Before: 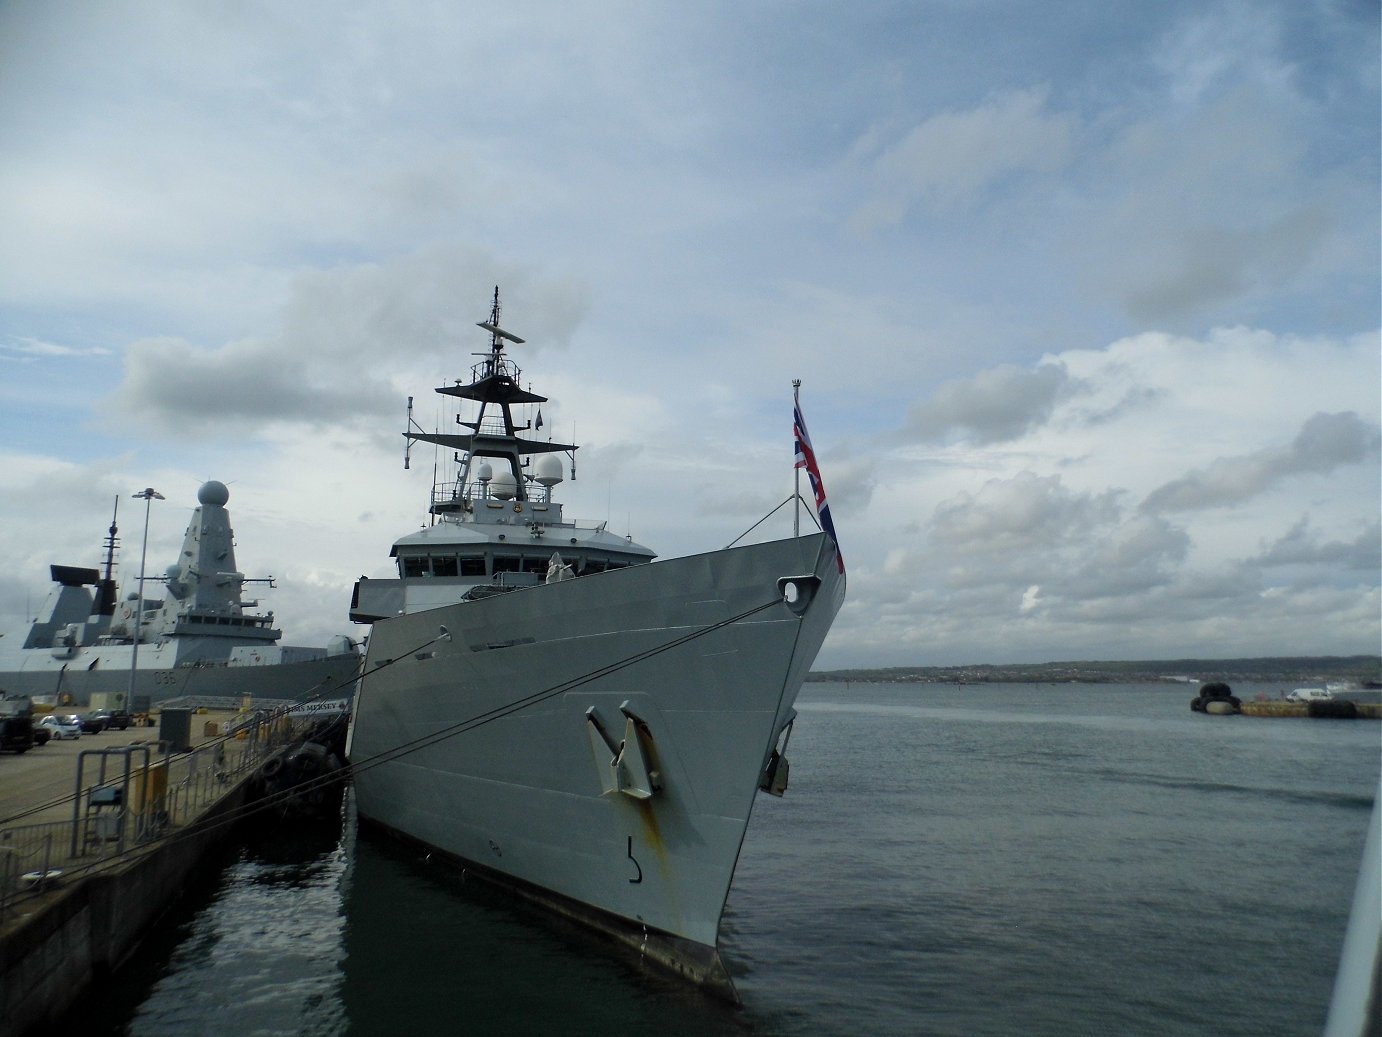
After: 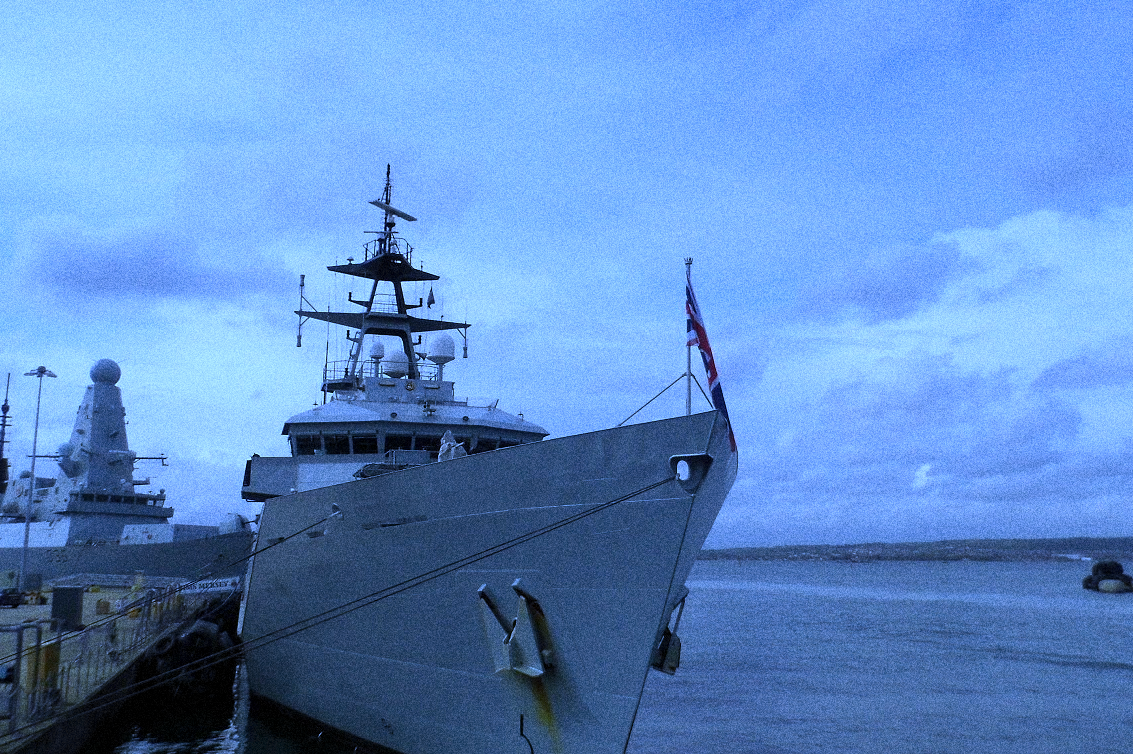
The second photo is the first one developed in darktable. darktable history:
grain: coarseness 14.49 ISO, strength 48.04%, mid-tones bias 35%
white balance: red 0.766, blue 1.537
crop: left 7.856%, top 11.836%, right 10.12%, bottom 15.387%
